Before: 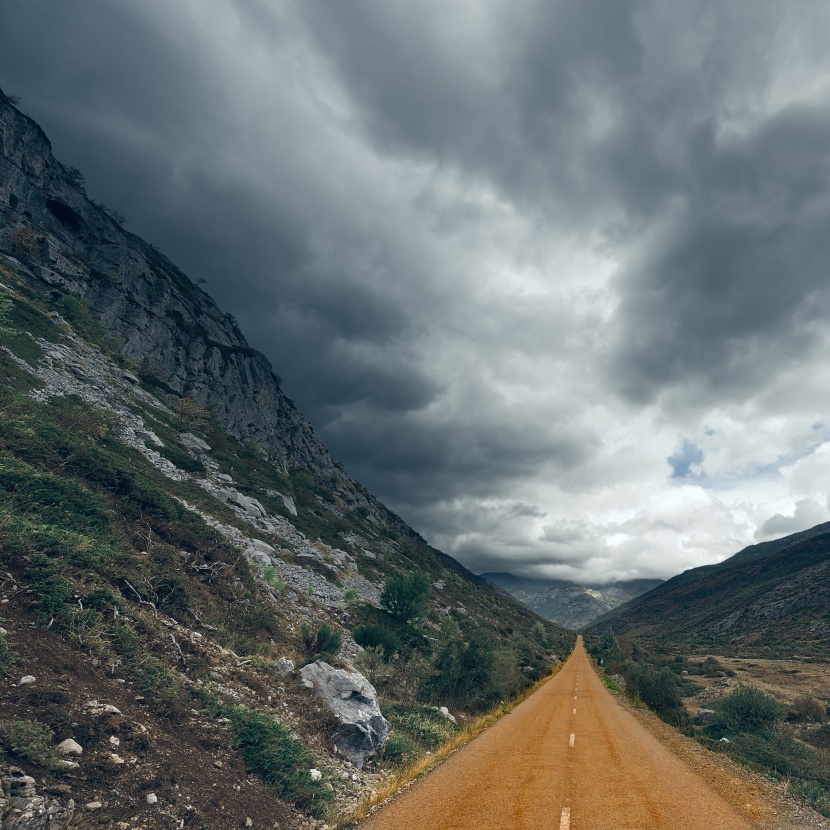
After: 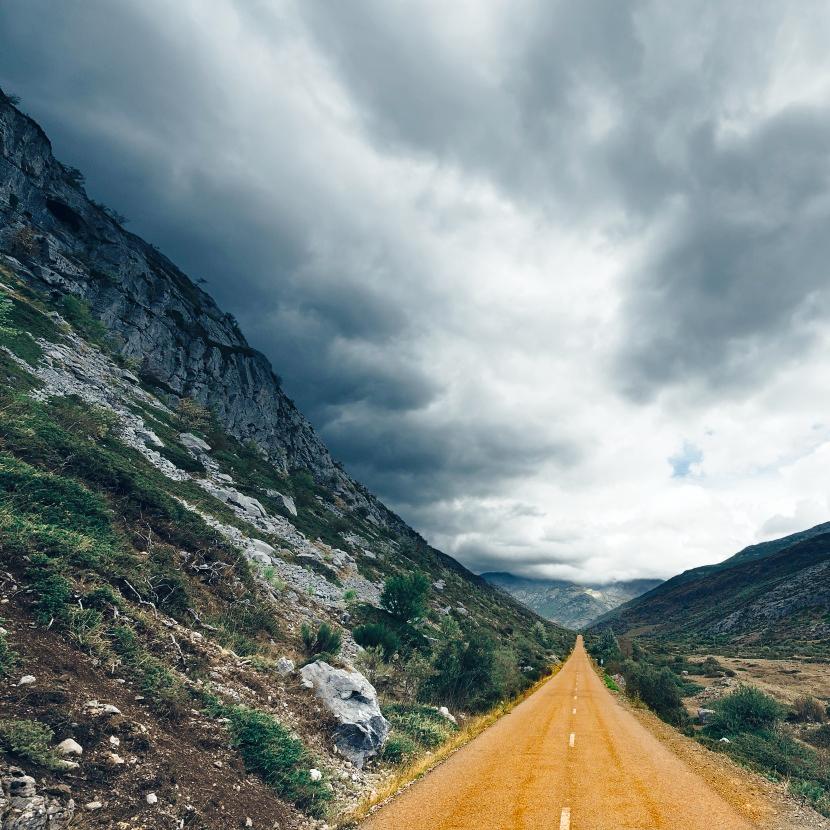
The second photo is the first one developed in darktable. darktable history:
base curve: curves: ch0 [(0, 0) (0.028, 0.03) (0.121, 0.232) (0.46, 0.748) (0.859, 0.968) (1, 1)], preserve colors none
color calibration: illuminant same as pipeline (D50), adaptation XYZ, x 0.346, y 0.358, temperature 5011.4 K
